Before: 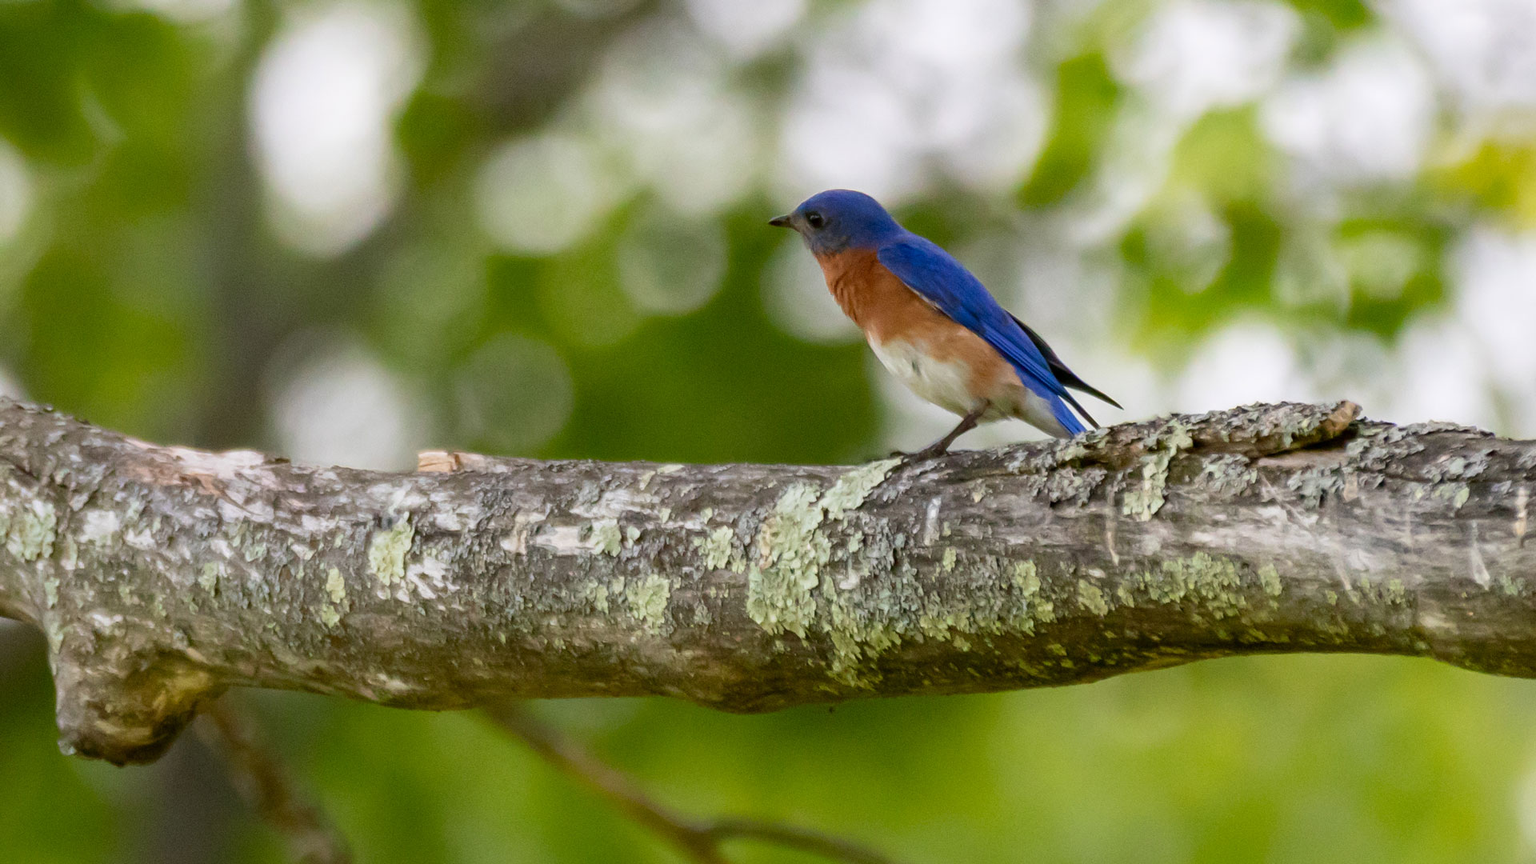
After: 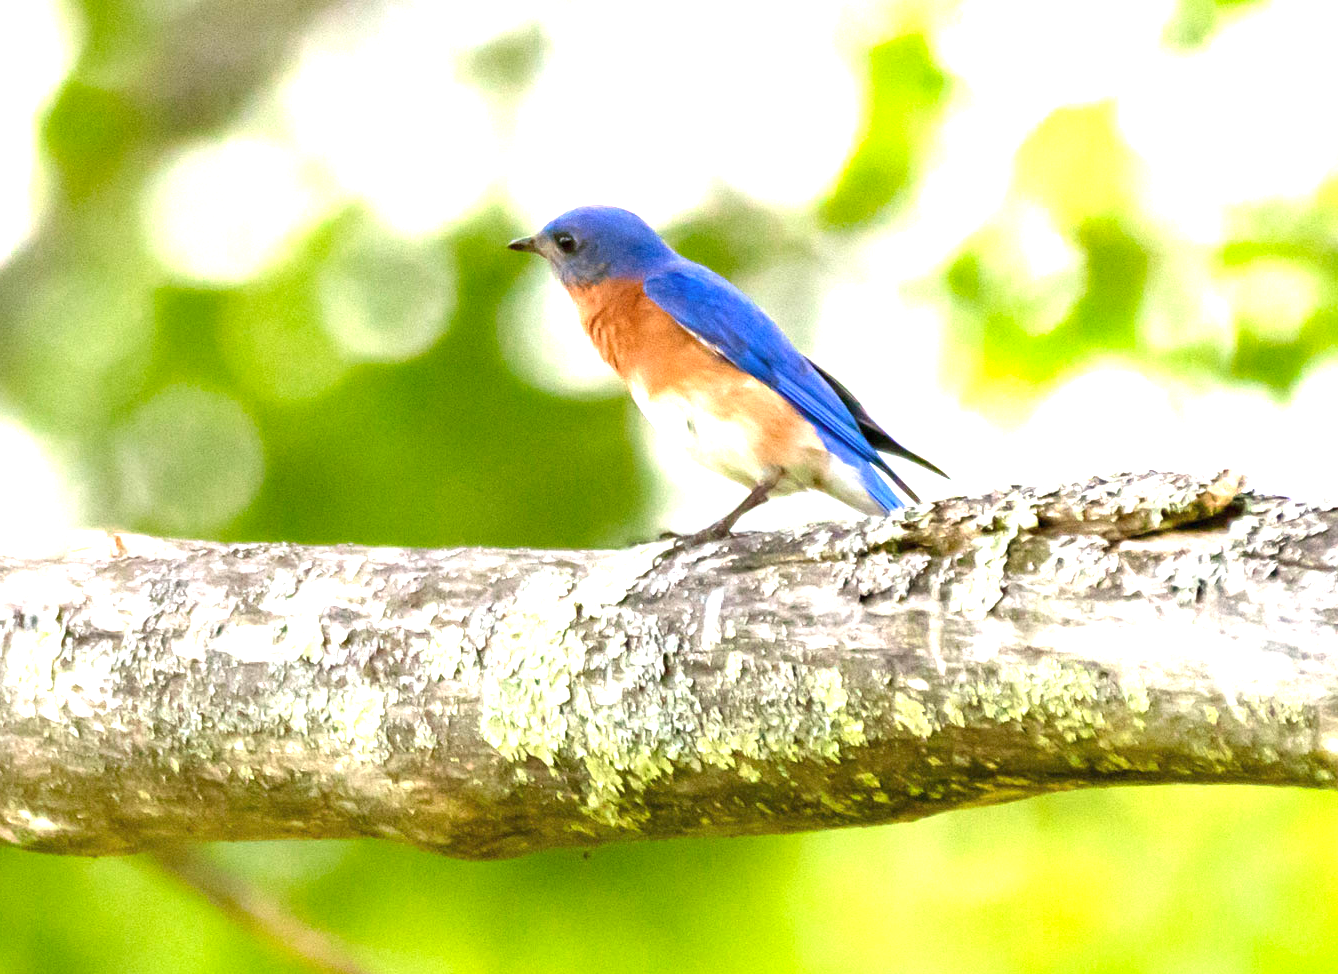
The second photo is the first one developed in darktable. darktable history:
crop and rotate: left 23.596%, top 2.98%, right 6.683%, bottom 6.753%
color zones: curves: ch0 [(0.25, 0.5) (0.636, 0.25) (0.75, 0.5)]
exposure: black level correction 0, exposure 1.977 EV, compensate highlight preservation false
